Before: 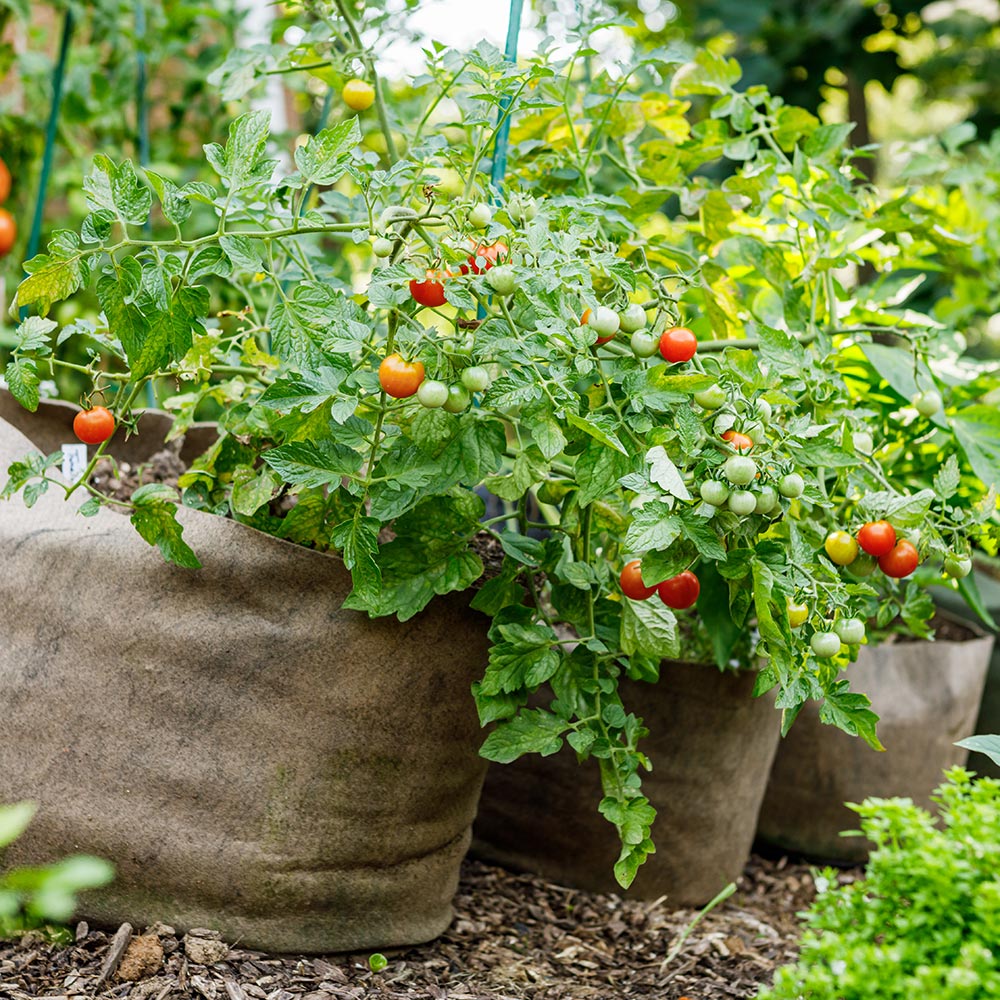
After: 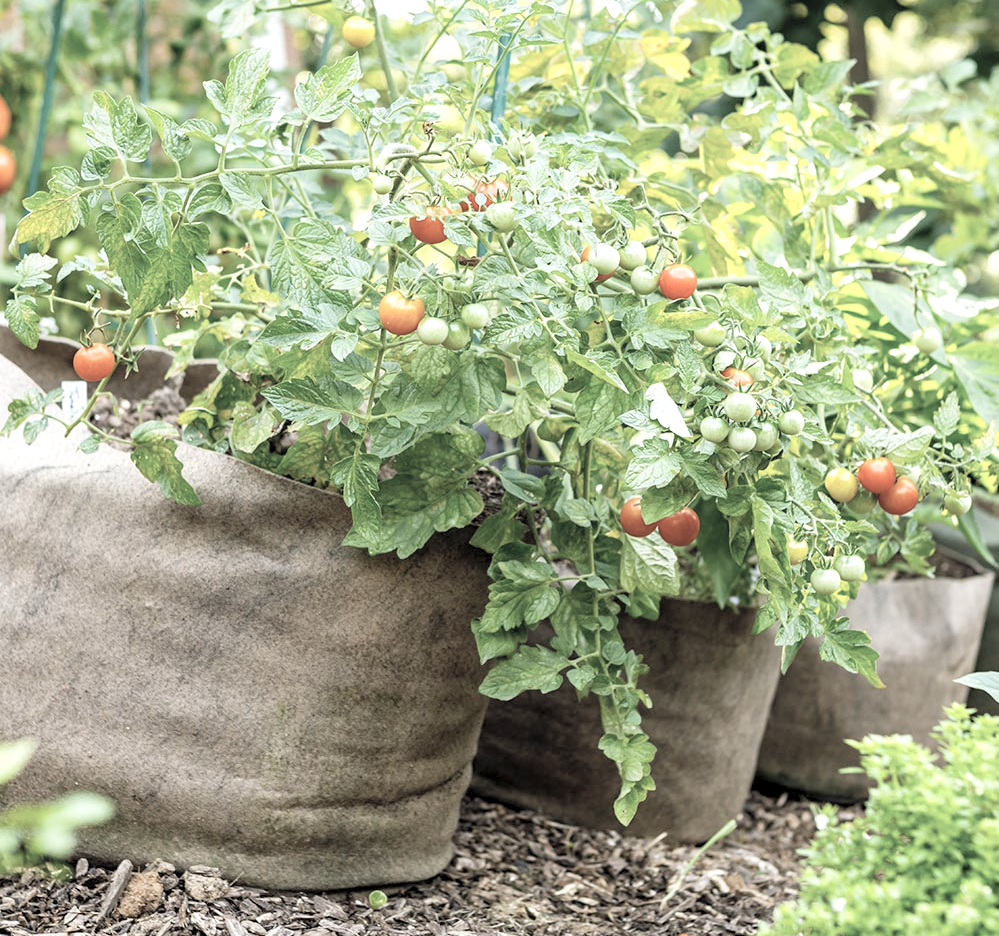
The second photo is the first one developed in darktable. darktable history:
exposure: black level correction 0.001, exposure 0.499 EV, compensate highlight preservation false
contrast brightness saturation: brightness 0.185, saturation -0.49
crop and rotate: top 6.379%
